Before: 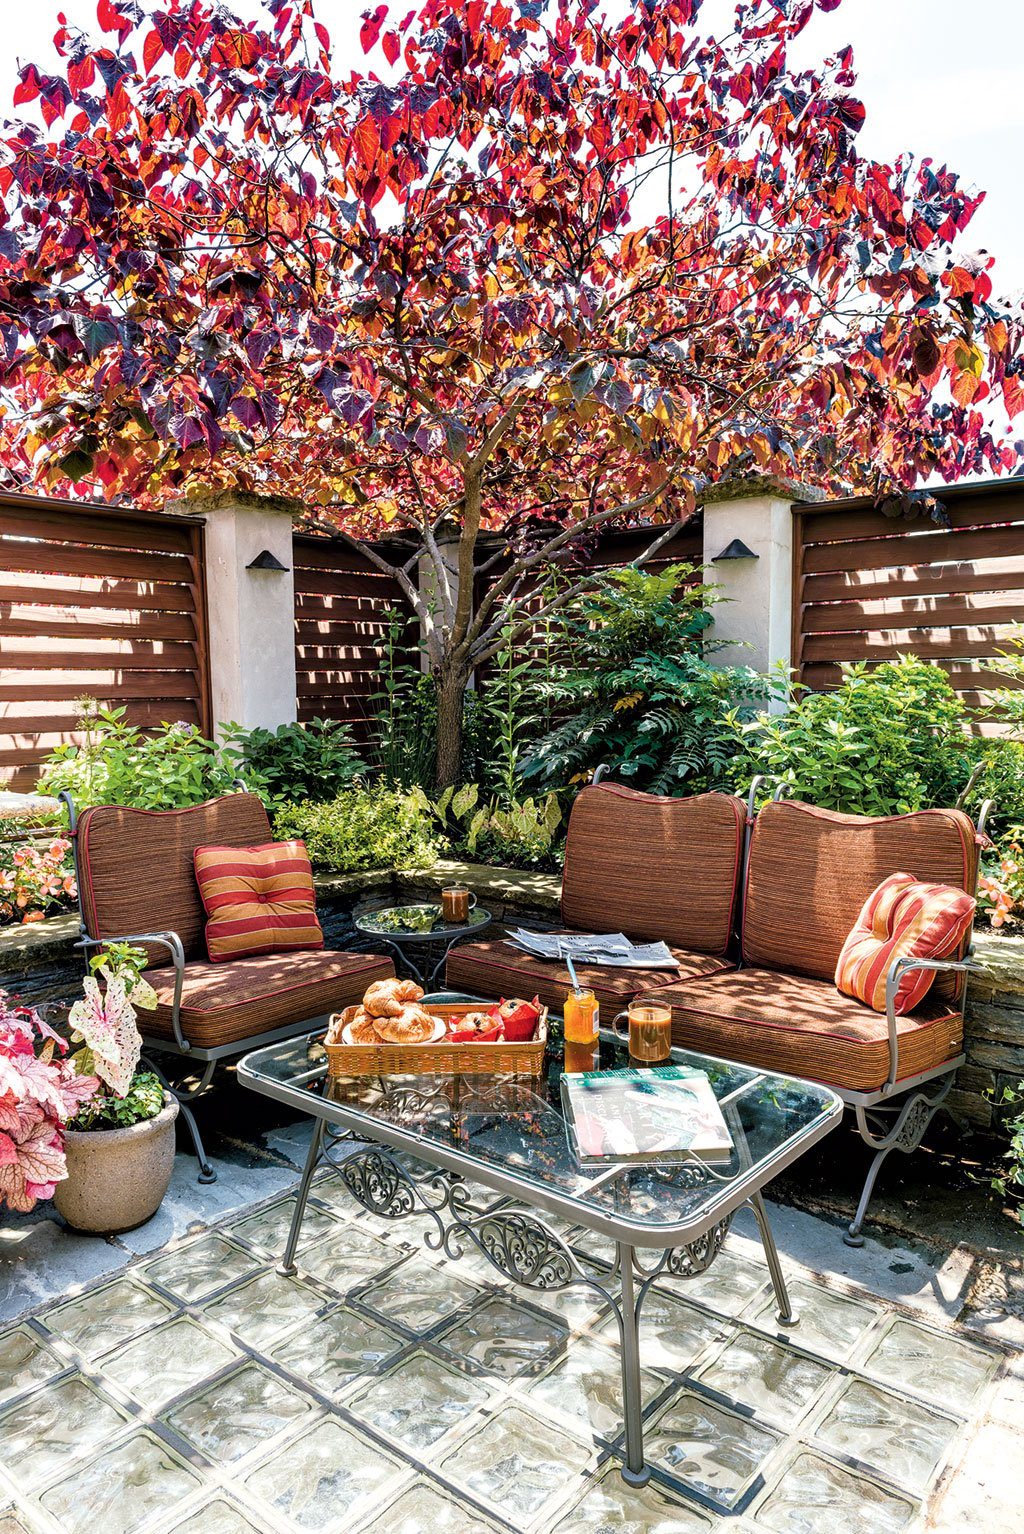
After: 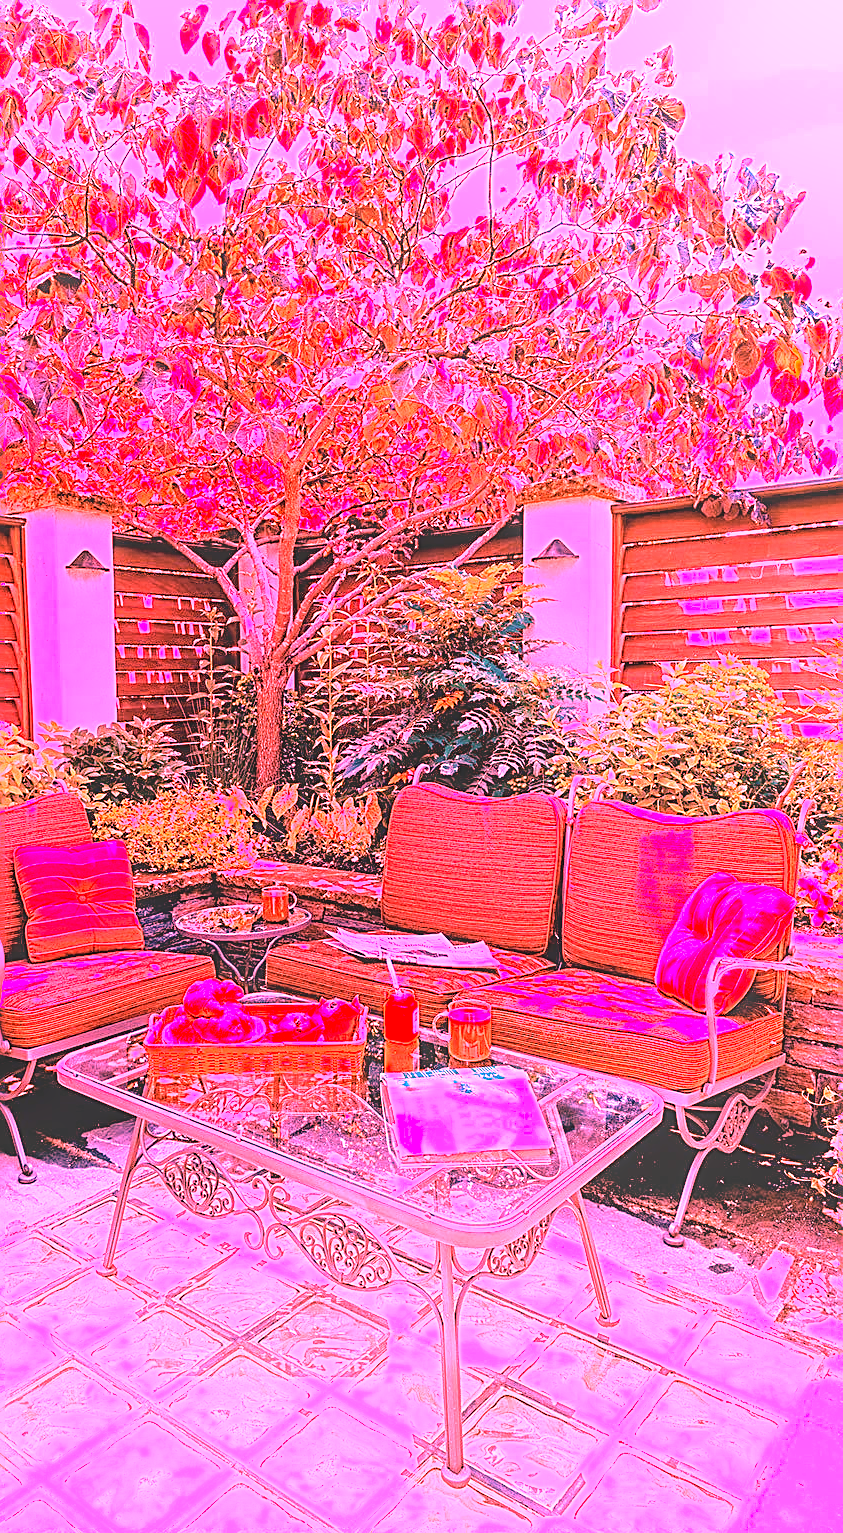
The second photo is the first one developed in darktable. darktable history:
crop: left 17.582%, bottom 0.031%
sharpen: on, module defaults
white balance: red 4.26, blue 1.802
local contrast: detail 110%
